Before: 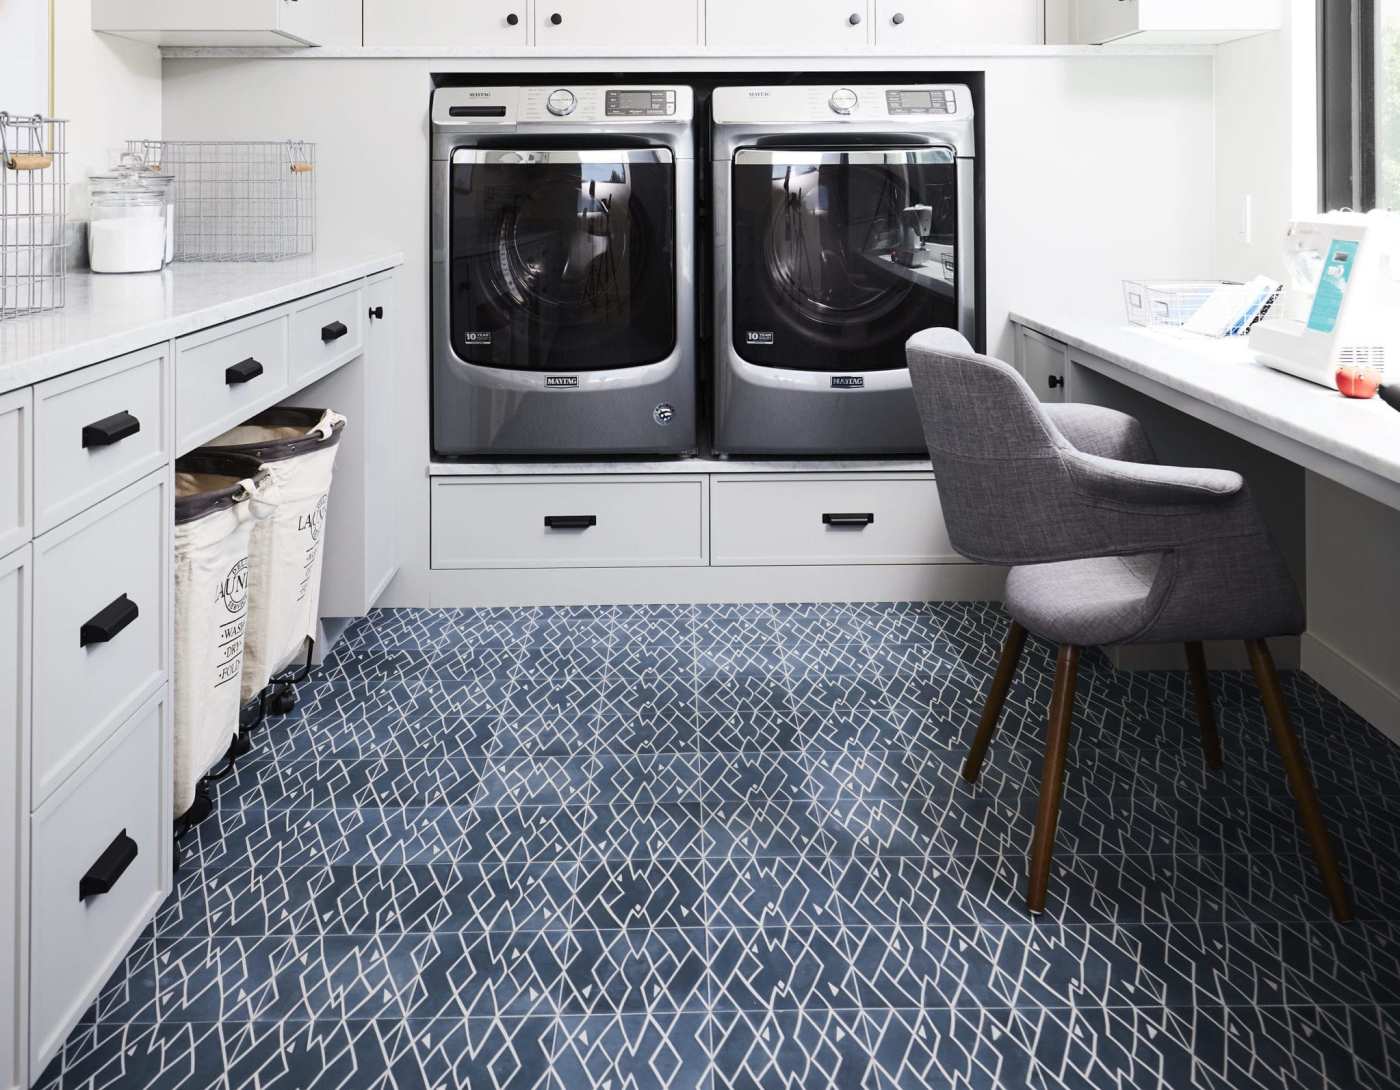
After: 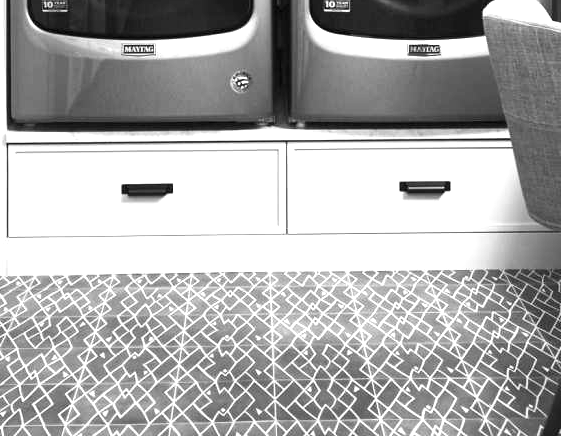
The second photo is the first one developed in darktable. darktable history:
exposure: black level correction 0, exposure 1.107 EV, compensate exposure bias true, compensate highlight preservation false
crop: left 30.231%, top 30.492%, right 29.662%, bottom 29.434%
color calibration: output gray [0.267, 0.423, 0.261, 0], illuminant as shot in camera, x 0.358, y 0.373, temperature 4628.91 K
